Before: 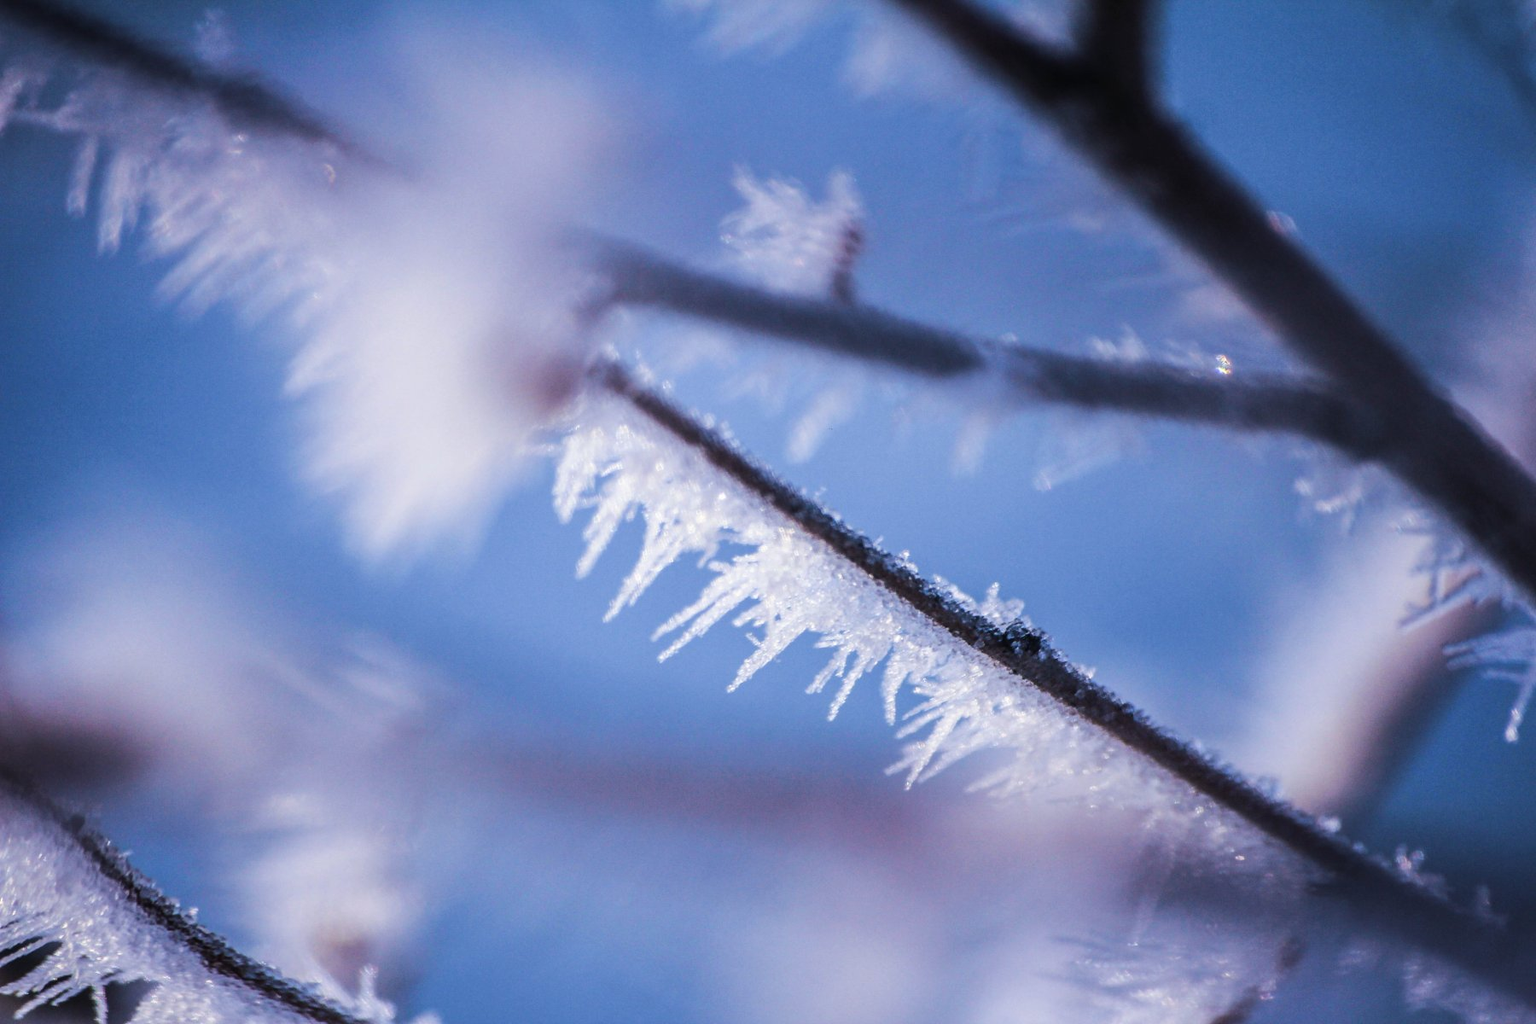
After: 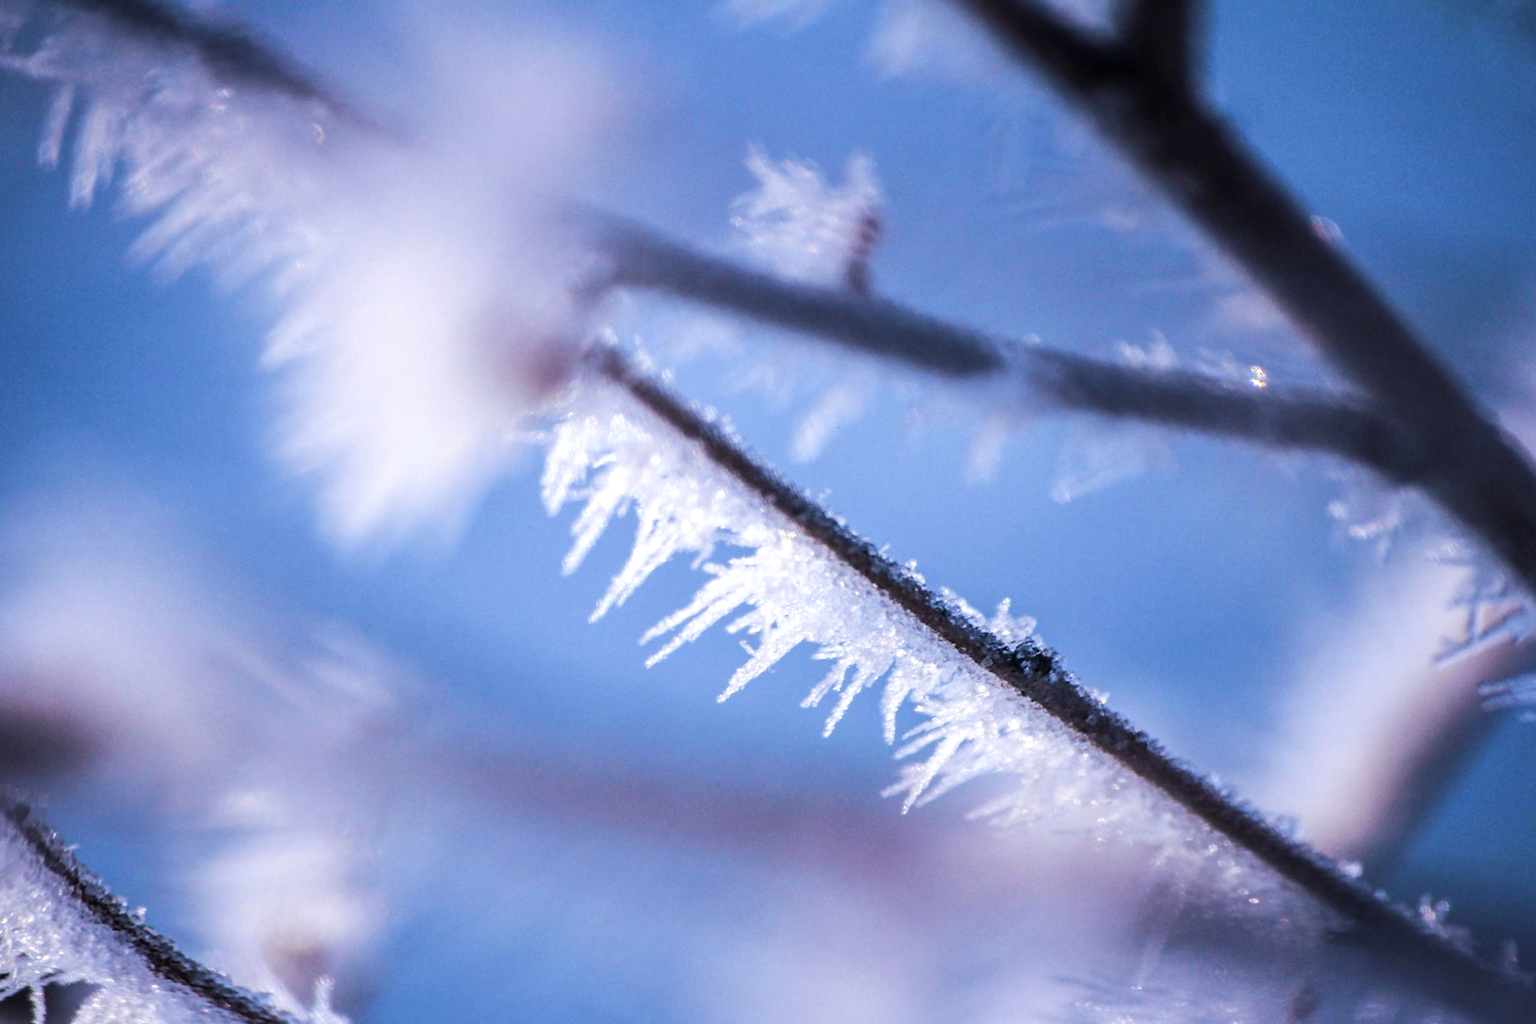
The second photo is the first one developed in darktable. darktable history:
crop and rotate: angle -2.38°
exposure: black level correction 0.001, exposure 0.3 EV, compensate highlight preservation false
